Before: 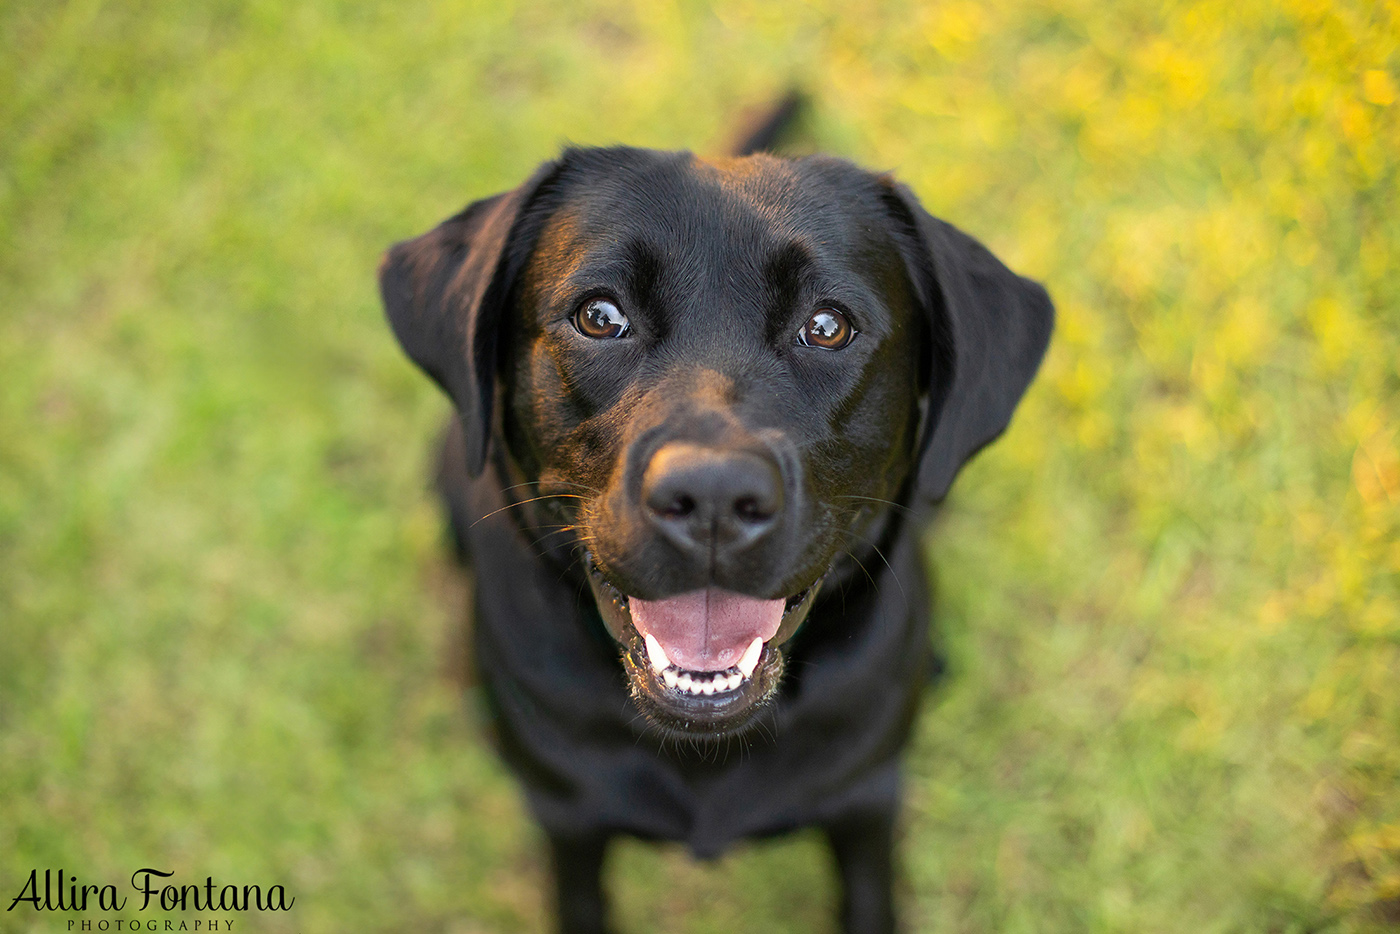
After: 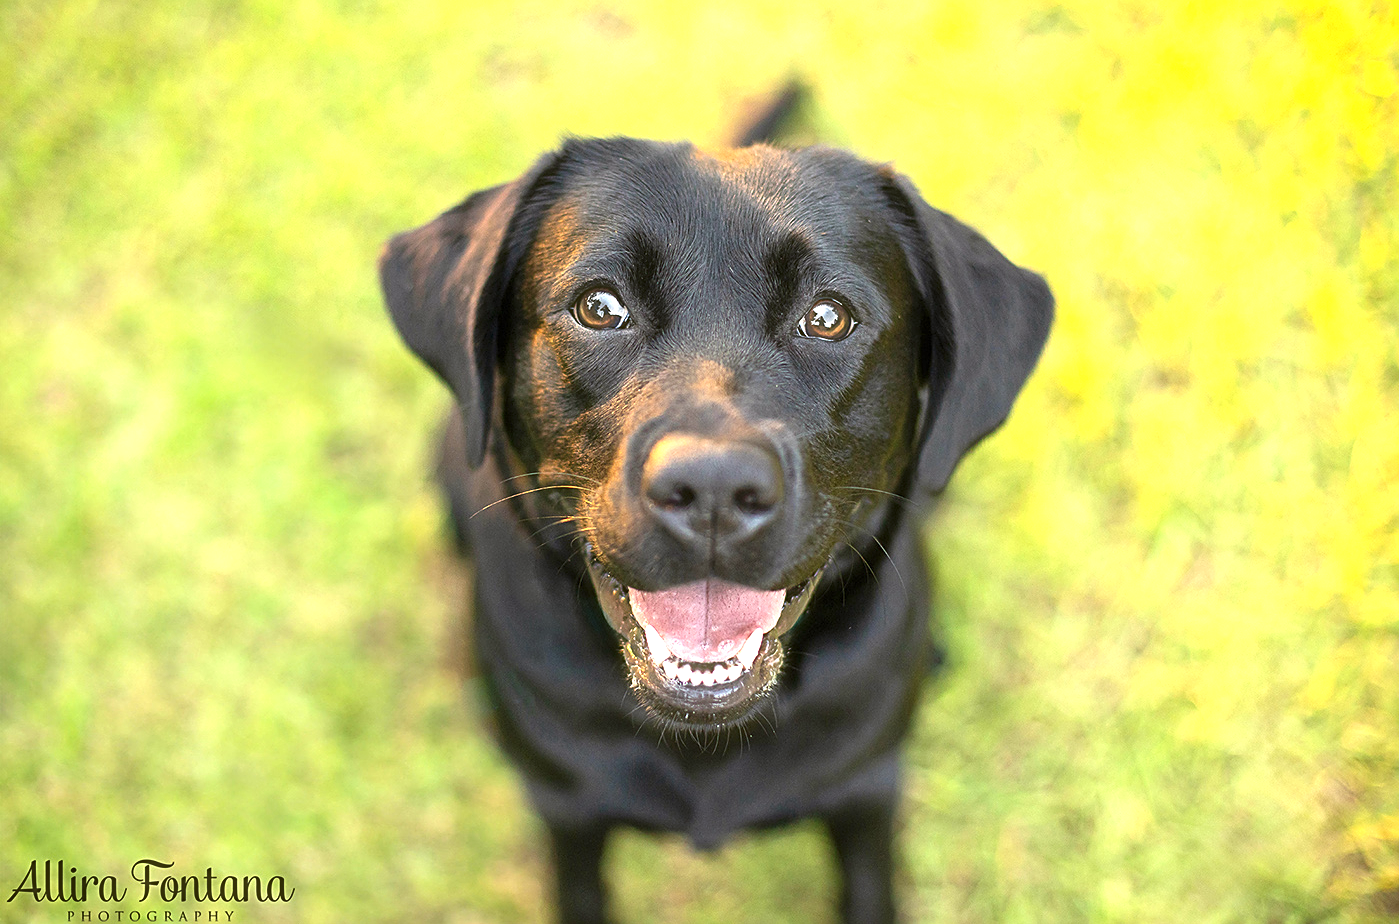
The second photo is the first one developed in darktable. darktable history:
sharpen: on, module defaults
haze removal: strength -0.09, distance 0.358, compatibility mode true, adaptive false
exposure: exposure 1 EV, compensate highlight preservation false
crop: top 1.049%, right 0.001%
